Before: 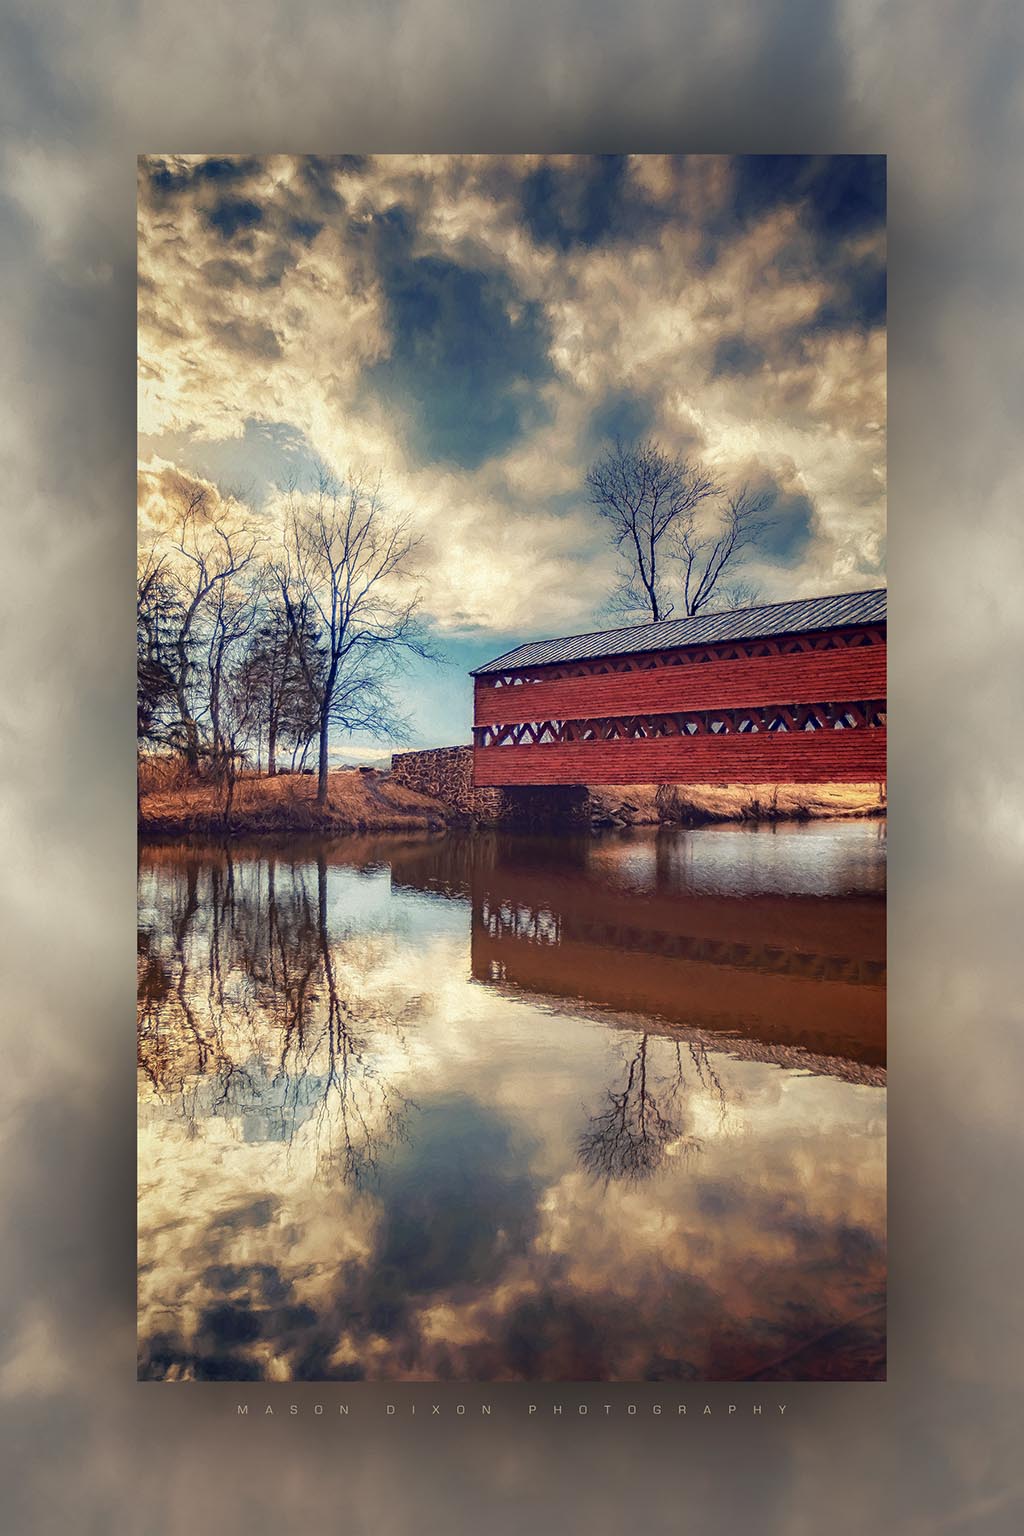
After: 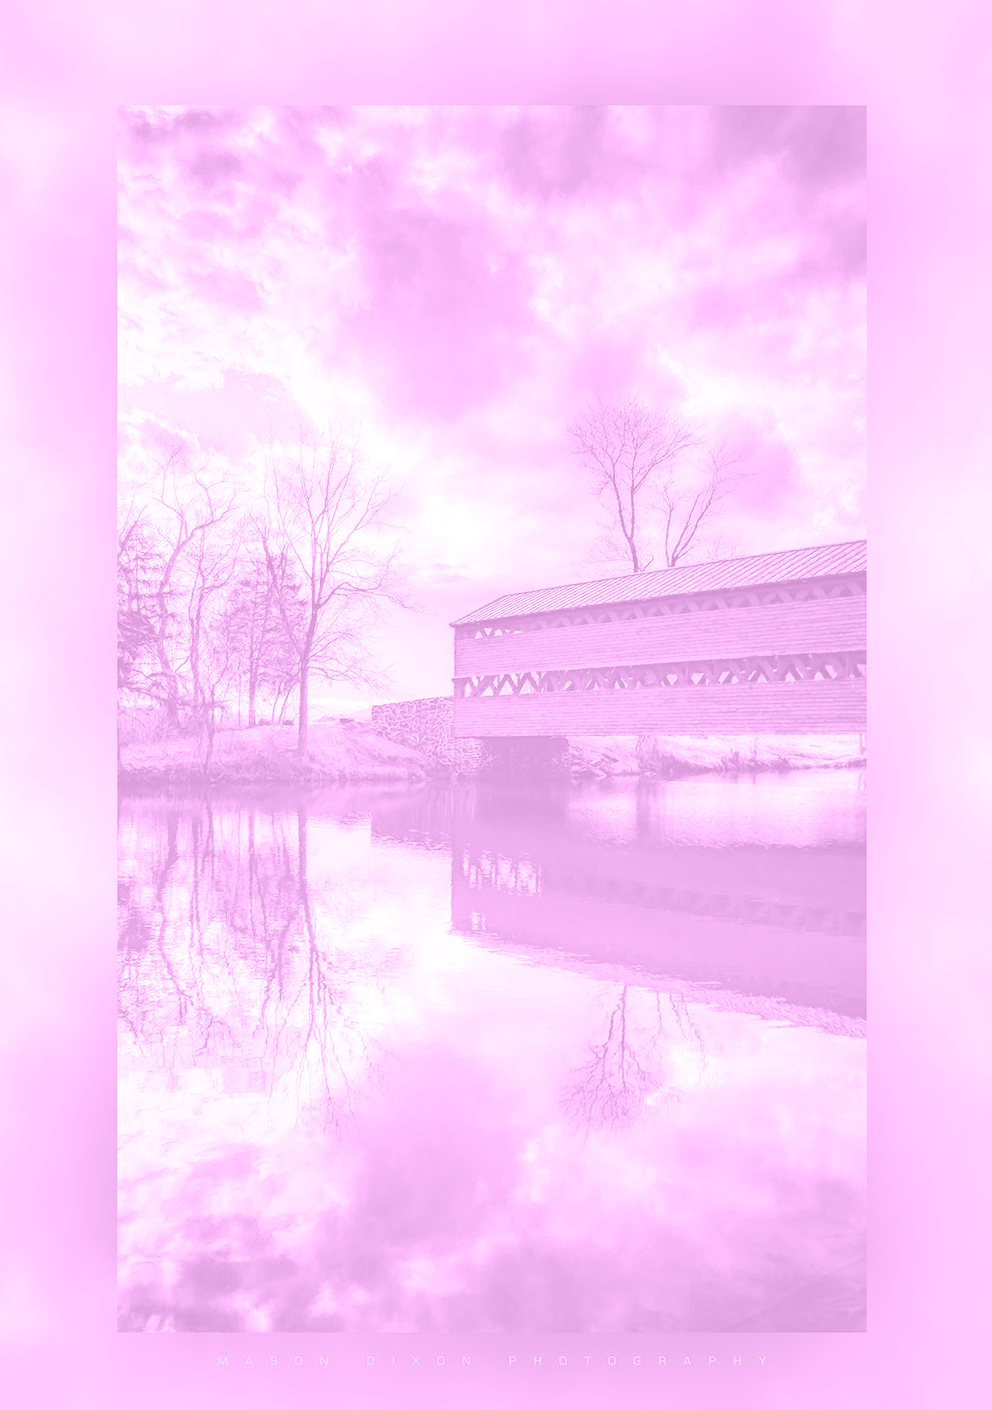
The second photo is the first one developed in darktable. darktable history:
exposure: black level correction 0, exposure 1.2 EV, compensate exposure bias true, compensate highlight preservation false
vibrance: on, module defaults
colorize: hue 331.2°, saturation 75%, source mix 30.28%, lightness 70.52%, version 1
crop: left 1.964%, top 3.251%, right 1.122%, bottom 4.933%
